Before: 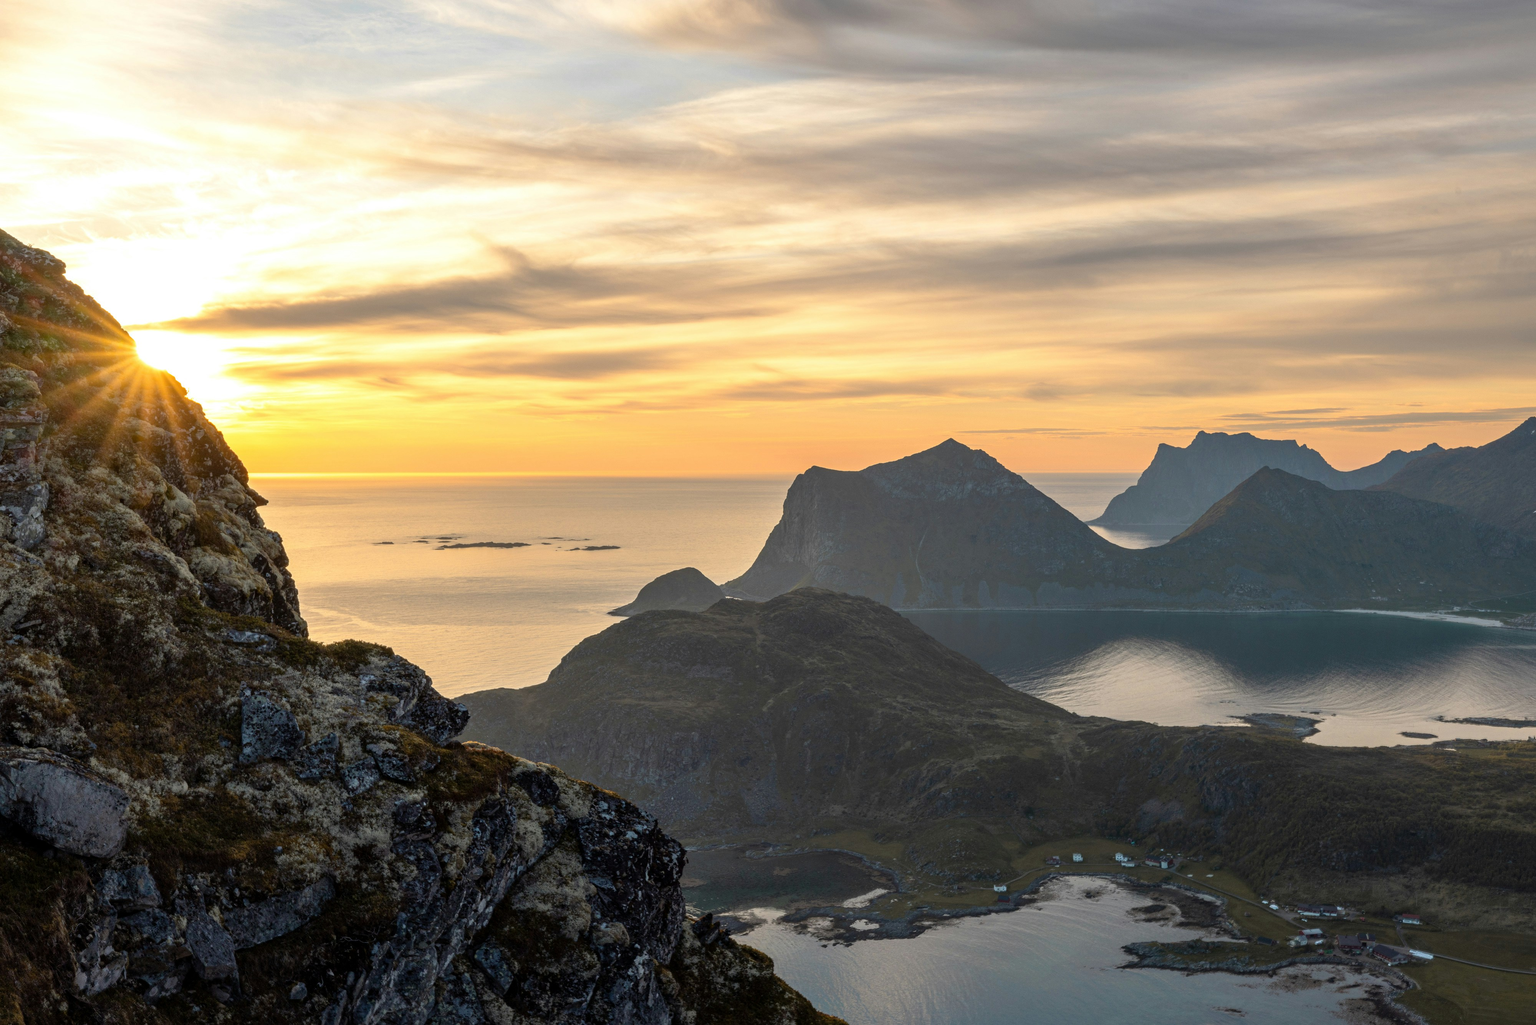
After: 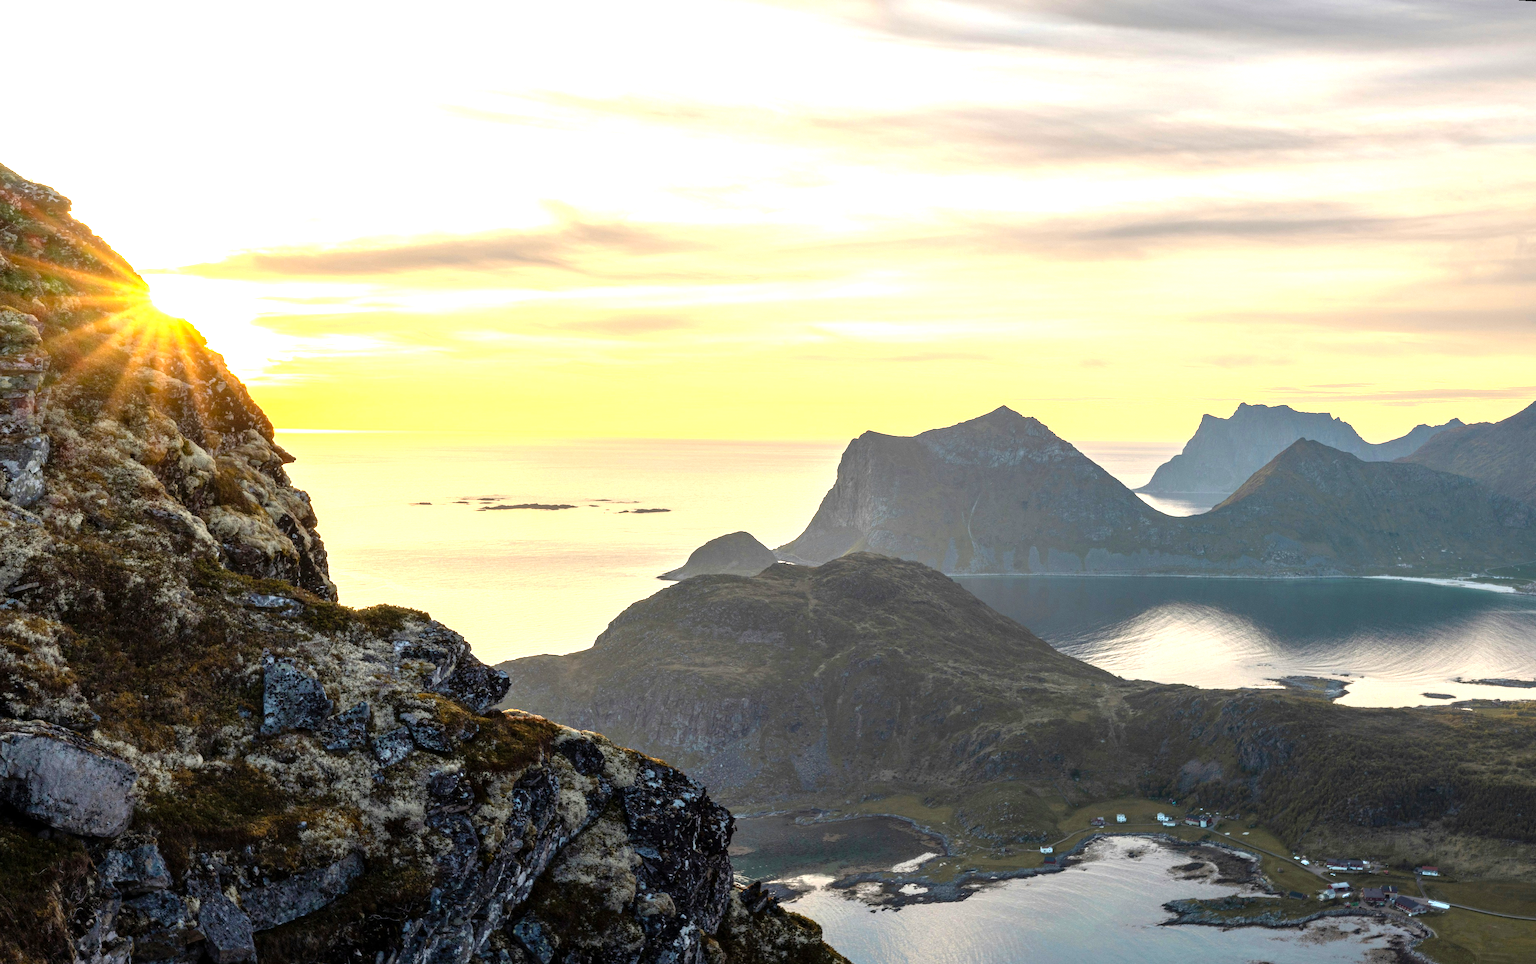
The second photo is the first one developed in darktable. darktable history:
levels: levels [0, 0.352, 0.703]
rotate and perspective: rotation 0.679°, lens shift (horizontal) 0.136, crop left 0.009, crop right 0.991, crop top 0.078, crop bottom 0.95
